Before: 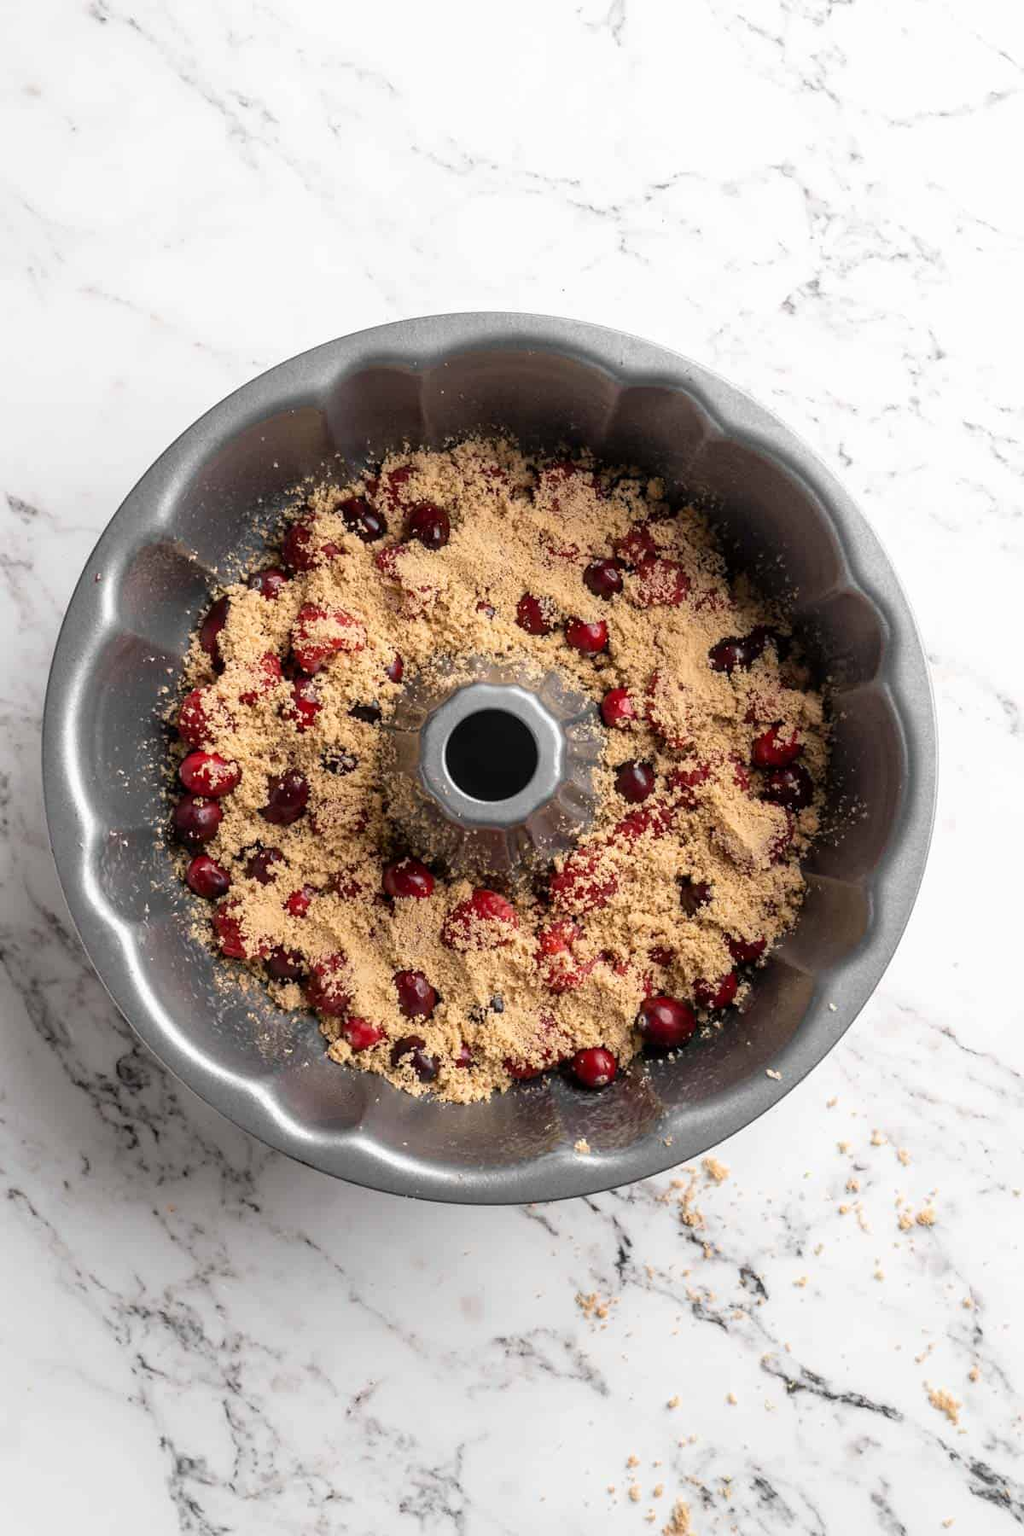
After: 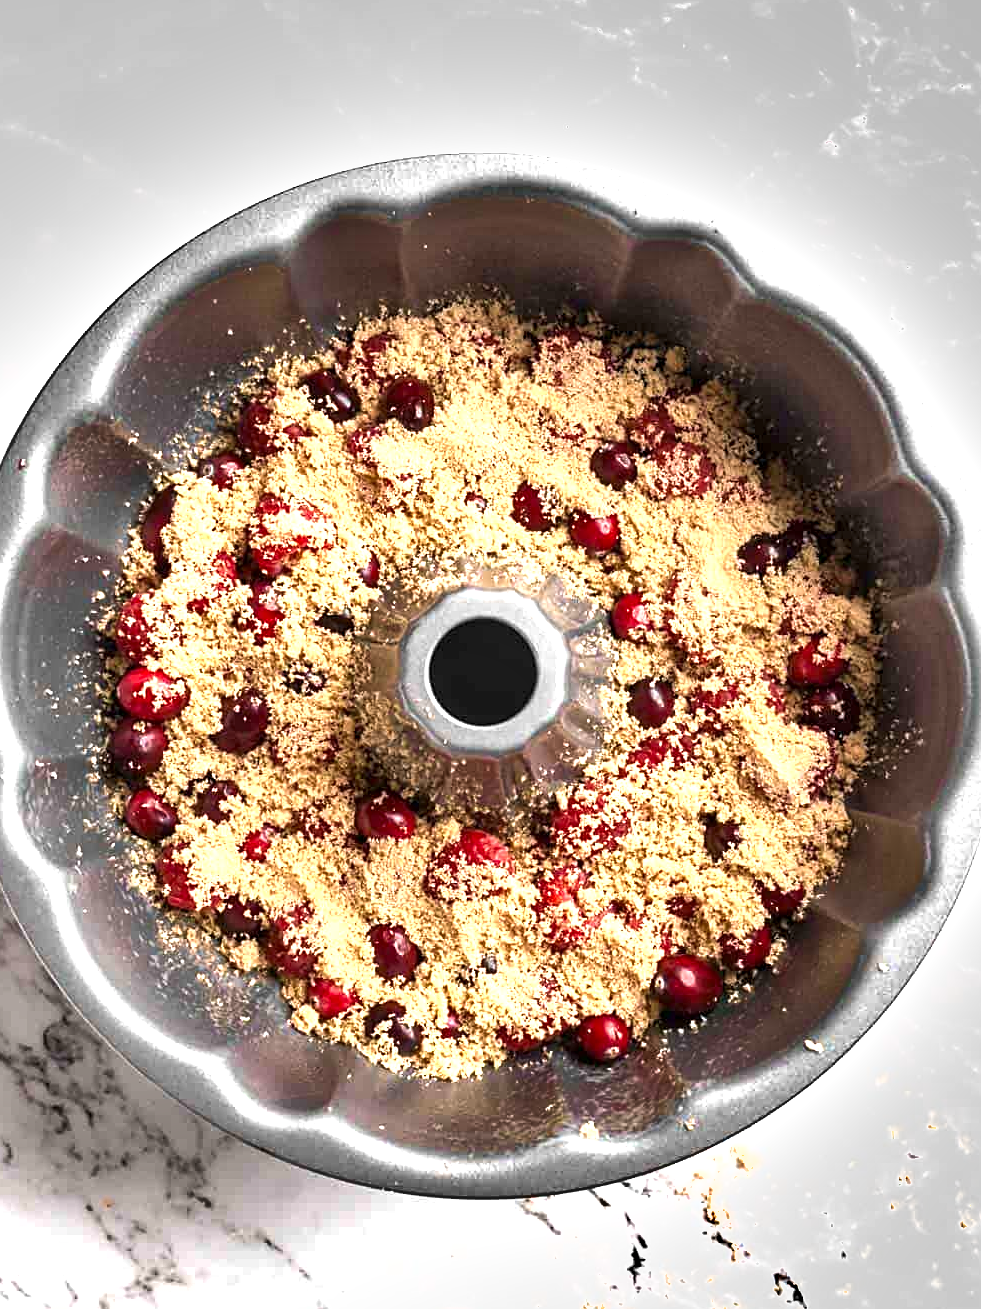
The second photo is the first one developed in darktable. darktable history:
crop: left 7.797%, top 11.85%, right 10.45%, bottom 15.418%
velvia: strength 24.51%
exposure: exposure 1.208 EV, compensate highlight preservation false
sharpen: radius 2.485, amount 0.327
shadows and highlights: low approximation 0.01, soften with gaussian
